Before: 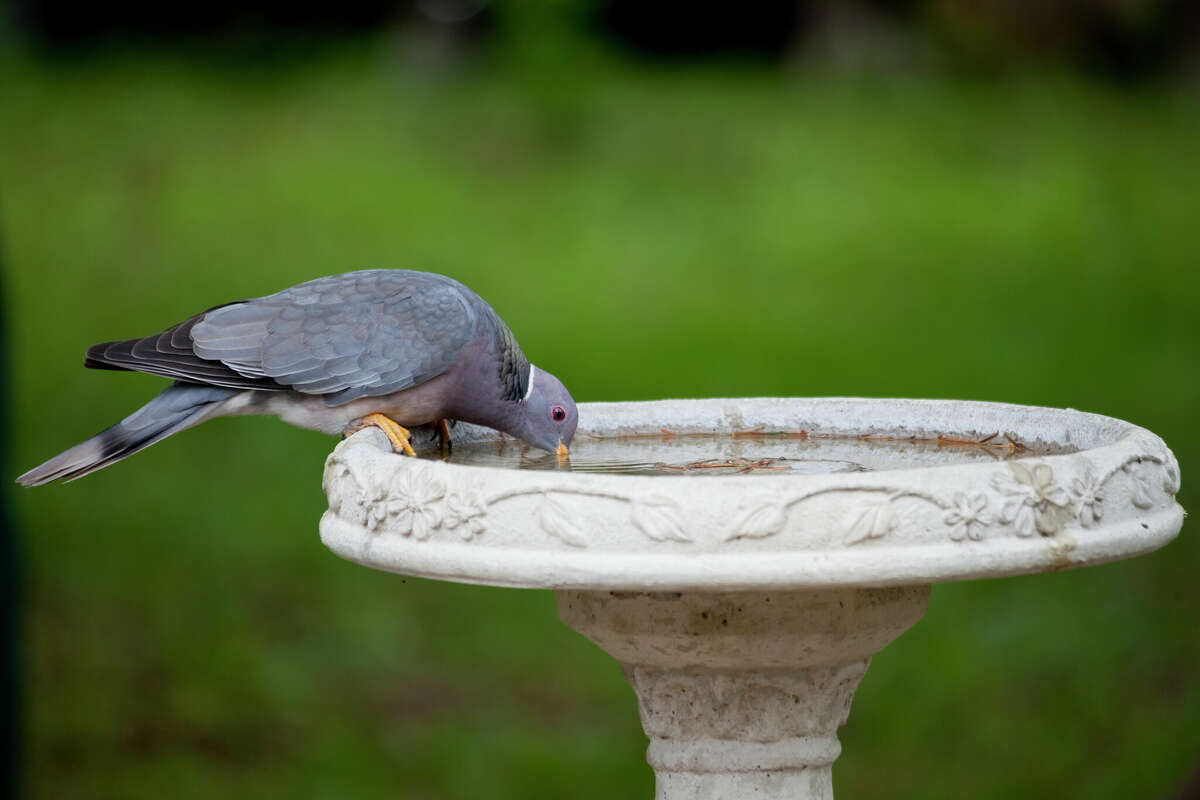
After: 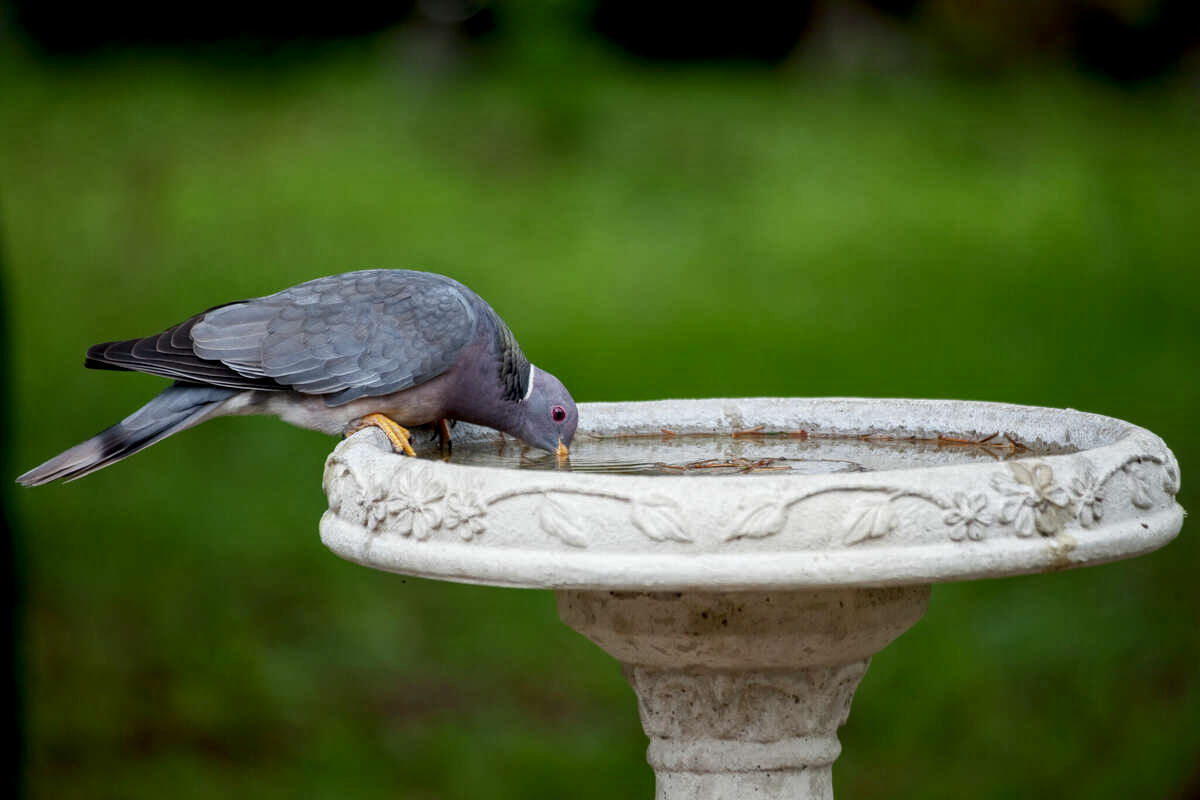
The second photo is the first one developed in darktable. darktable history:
local contrast: detail 130%
contrast brightness saturation: brightness -0.087
